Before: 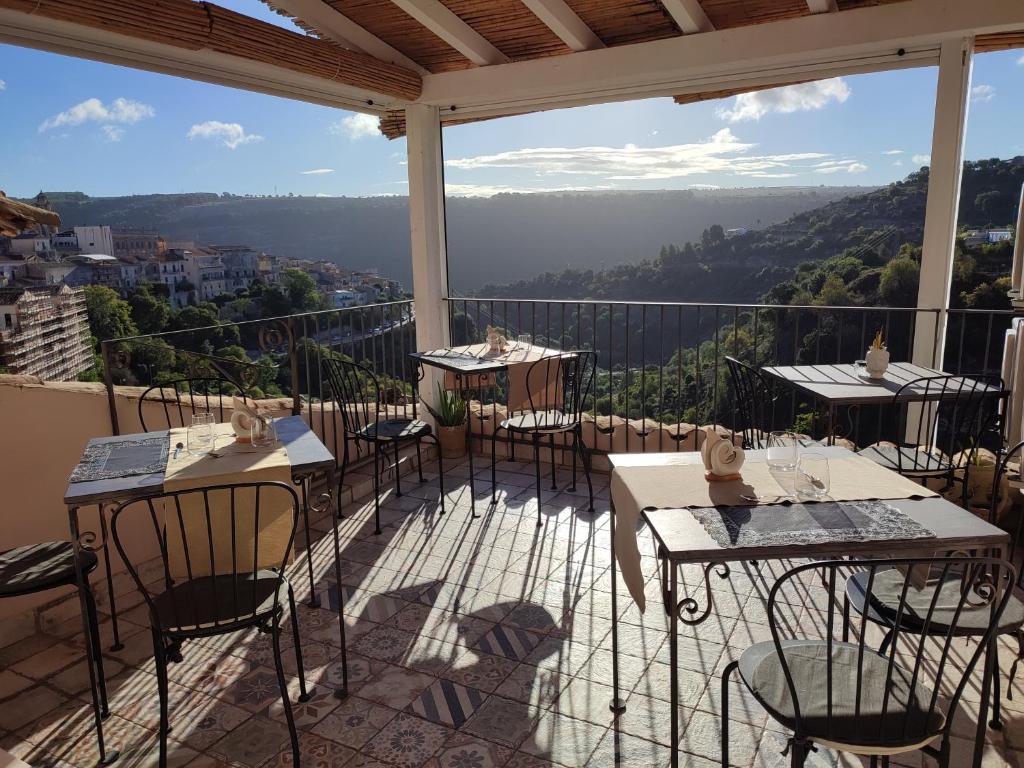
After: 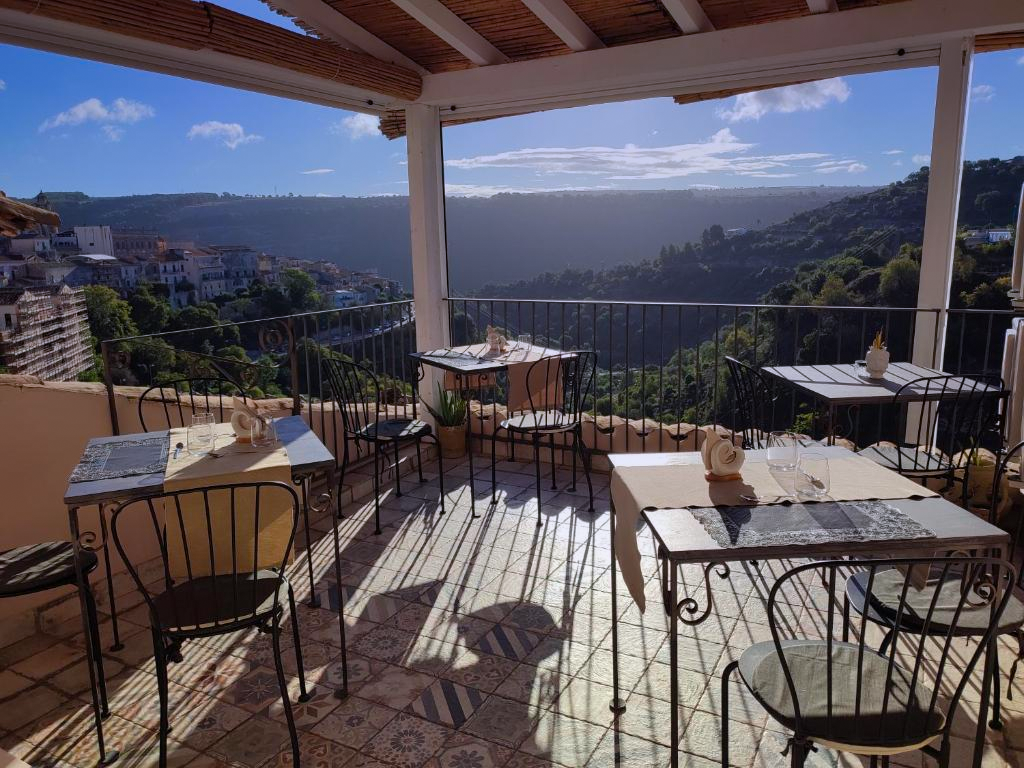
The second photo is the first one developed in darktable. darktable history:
grain: coarseness 0.81 ISO, strength 1.34%, mid-tones bias 0%
graduated density: hue 238.83°, saturation 50%
color balance rgb: perceptual saturation grading › global saturation 20%, global vibrance 10%
